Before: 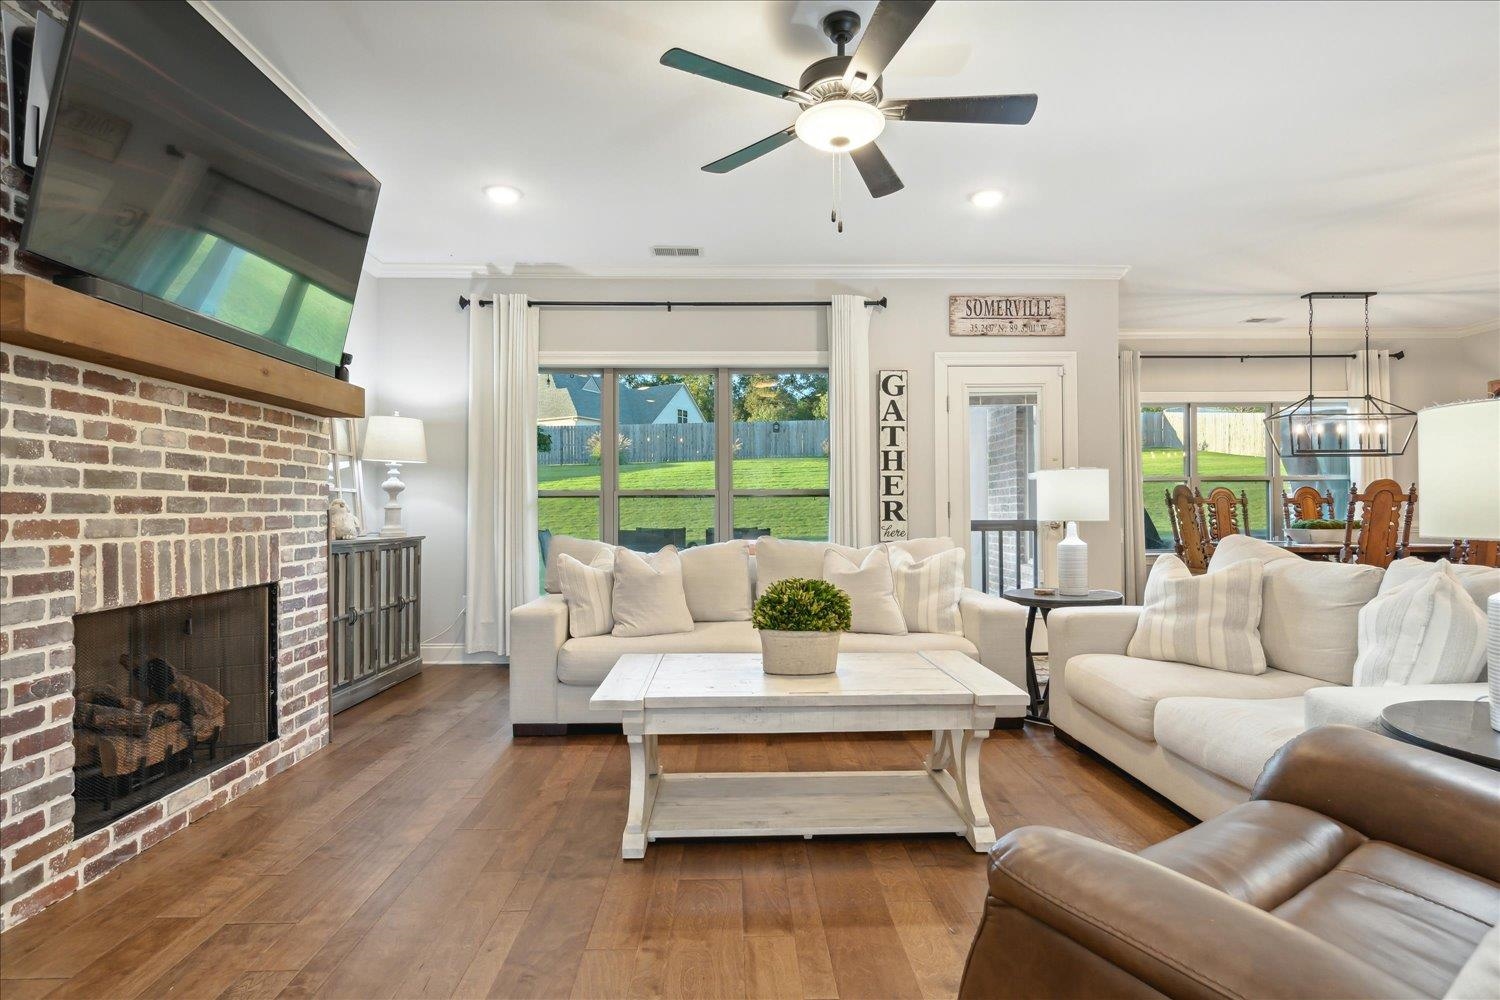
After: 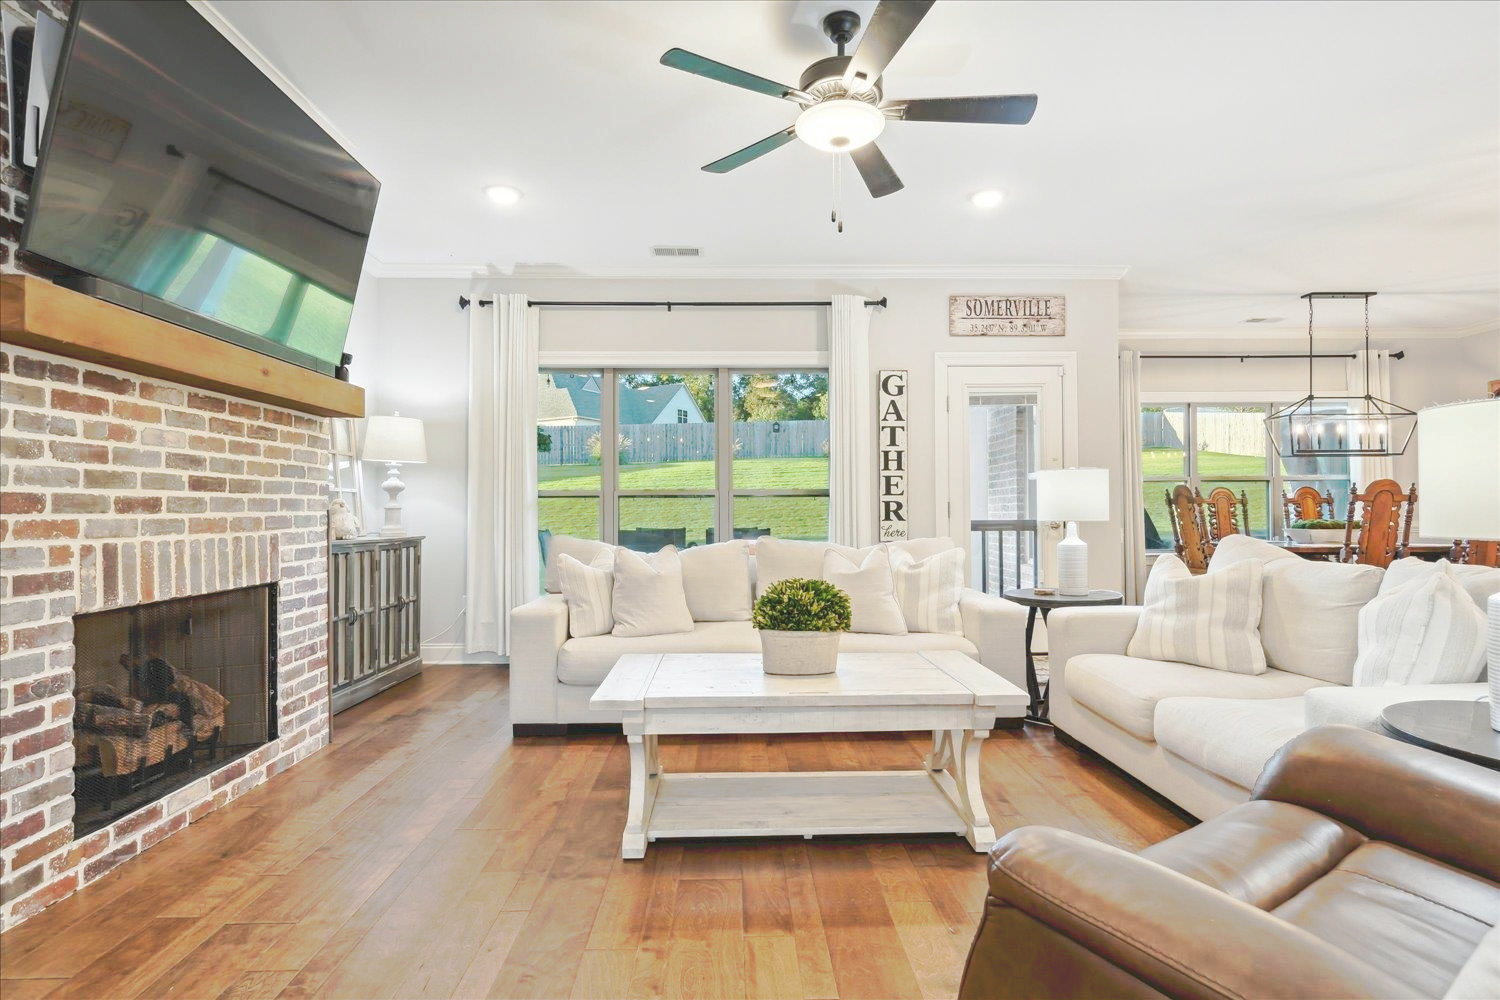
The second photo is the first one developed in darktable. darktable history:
tone curve: curves: ch0 [(0, 0) (0.003, 0.055) (0.011, 0.111) (0.025, 0.126) (0.044, 0.169) (0.069, 0.215) (0.1, 0.199) (0.136, 0.207) (0.177, 0.259) (0.224, 0.327) (0.277, 0.361) (0.335, 0.431) (0.399, 0.501) (0.468, 0.589) (0.543, 0.683) (0.623, 0.73) (0.709, 0.796) (0.801, 0.863) (0.898, 0.921) (1, 1)], preserve colors none
